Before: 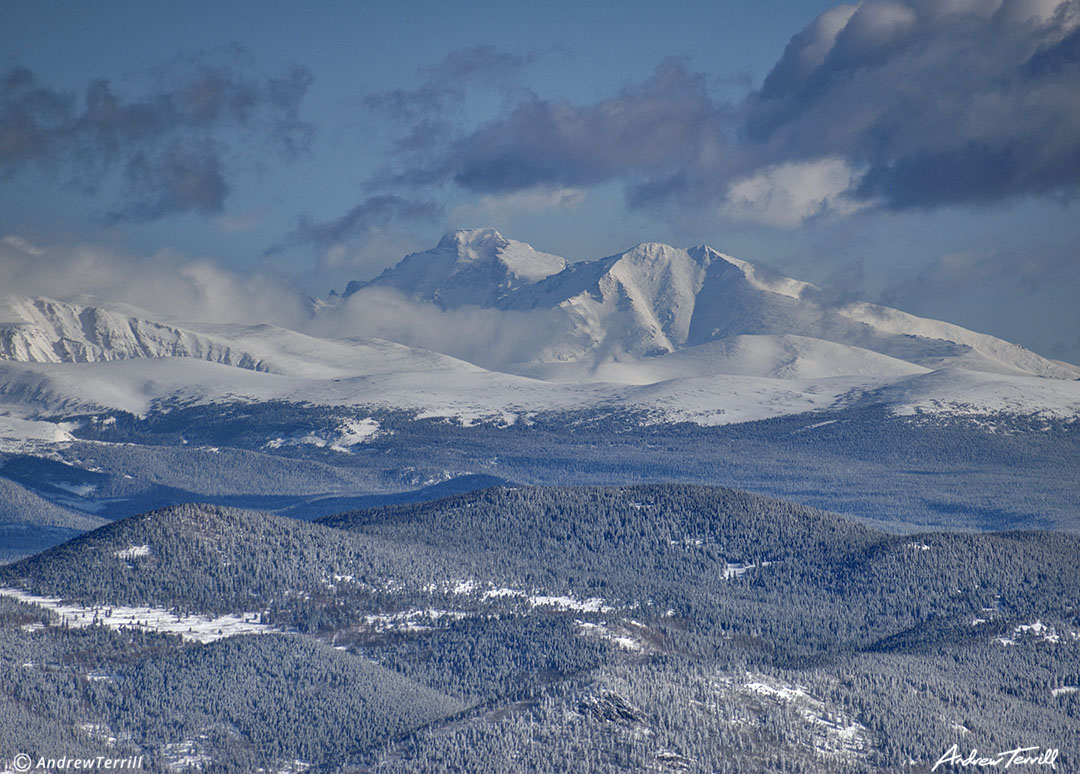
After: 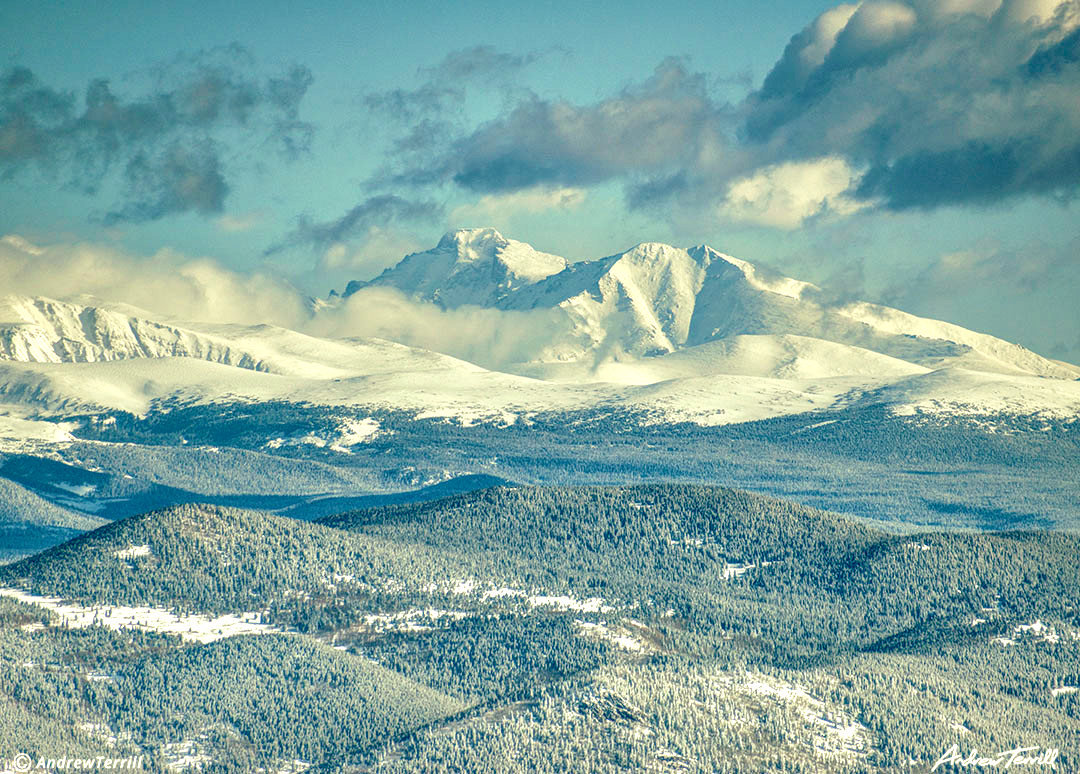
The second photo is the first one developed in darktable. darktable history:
color balance: mode lift, gamma, gain (sRGB), lift [1, 0.69, 1, 1], gamma [1, 1.482, 1, 1], gain [1, 1, 1, 0.802]
local contrast: highlights 0%, shadows 0%, detail 133%
exposure: black level correction 0, exposure 1.125 EV, compensate exposure bias true, compensate highlight preservation false
velvia: strength 29%
